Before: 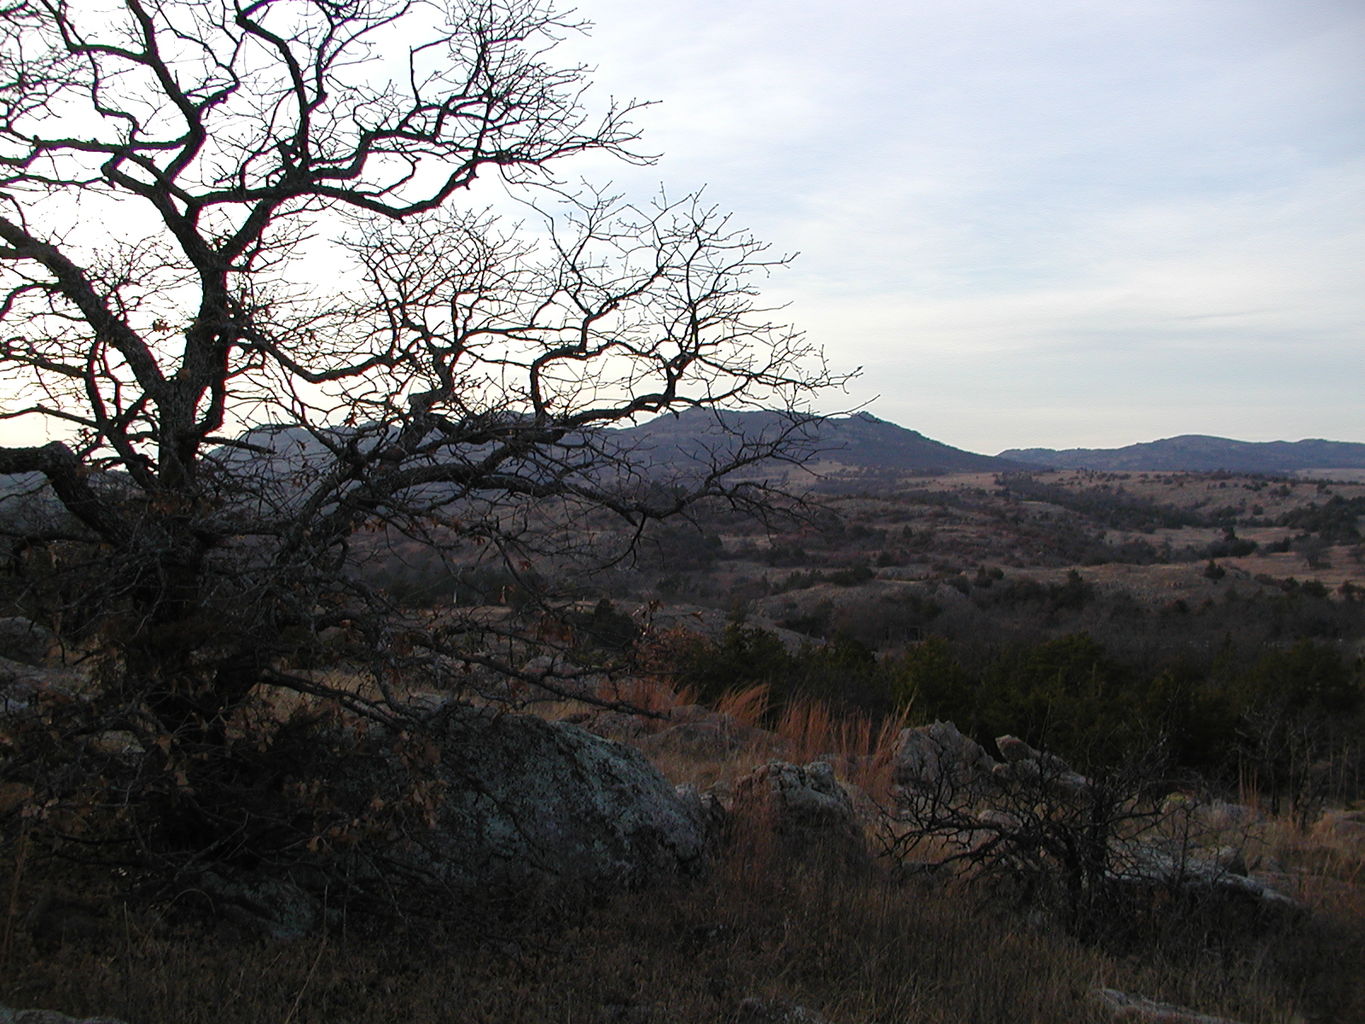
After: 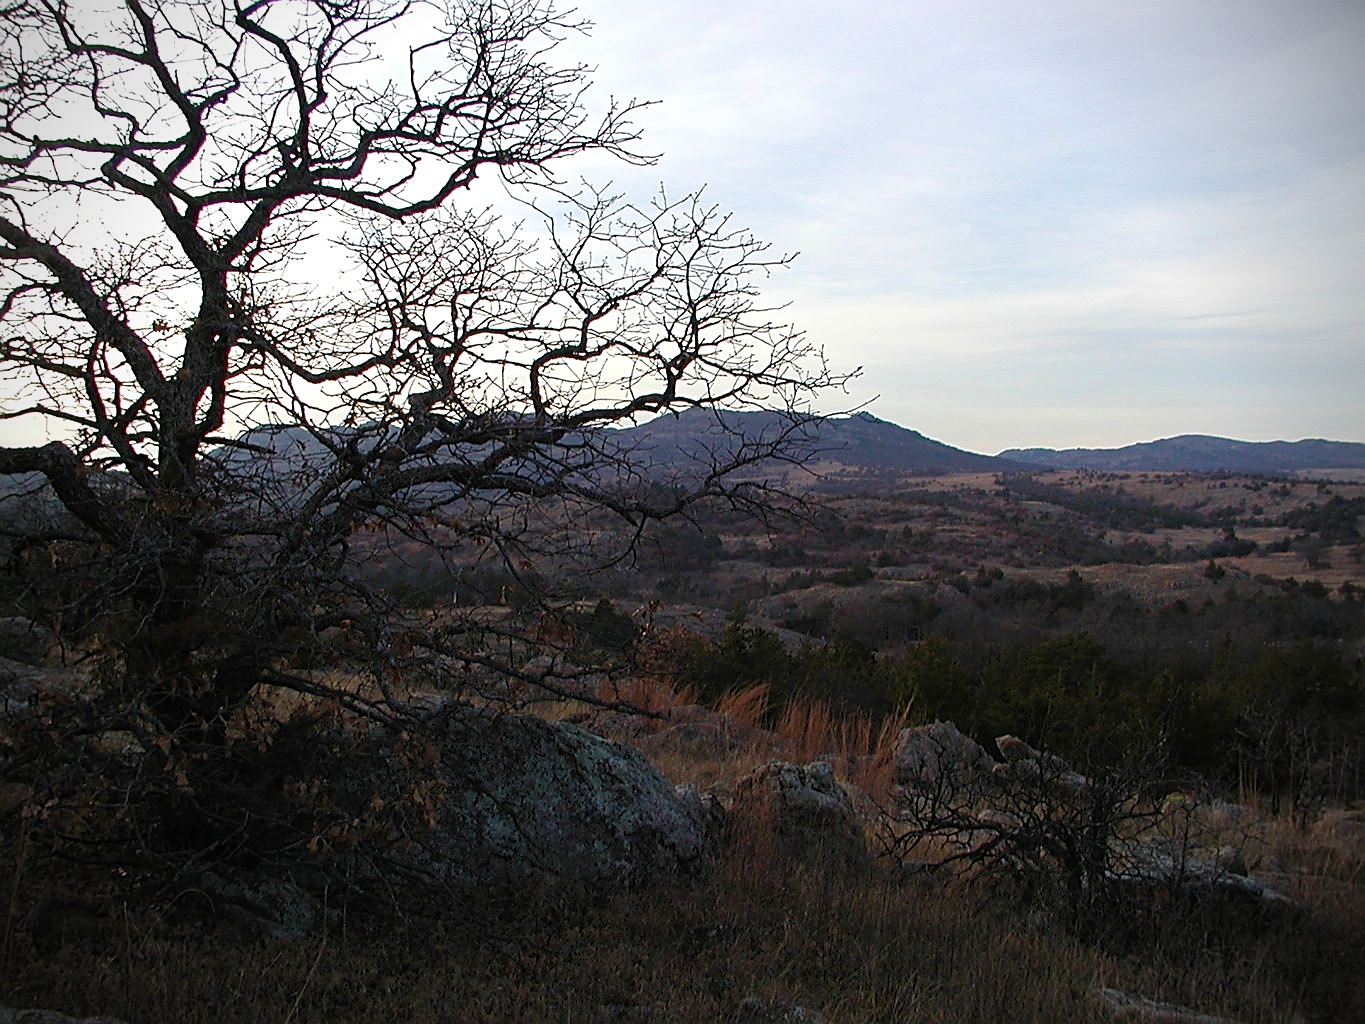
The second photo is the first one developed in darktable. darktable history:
sharpen: on, module defaults
vignetting: on, module defaults
velvia: on, module defaults
